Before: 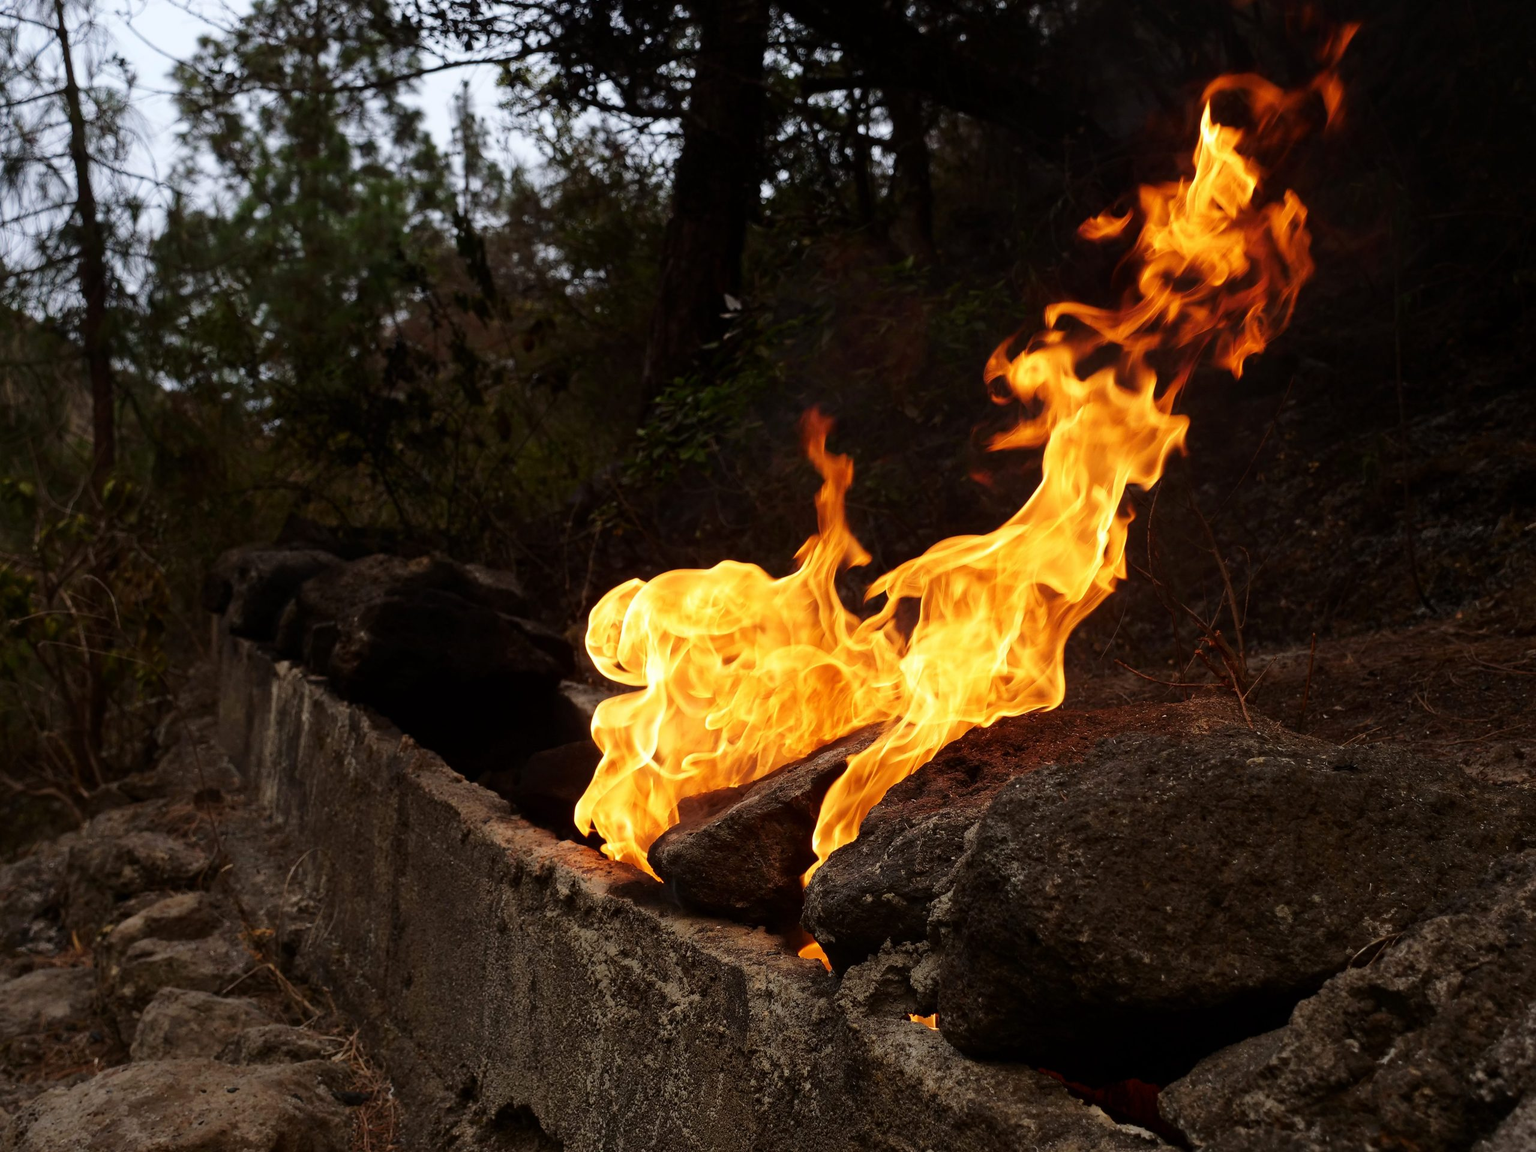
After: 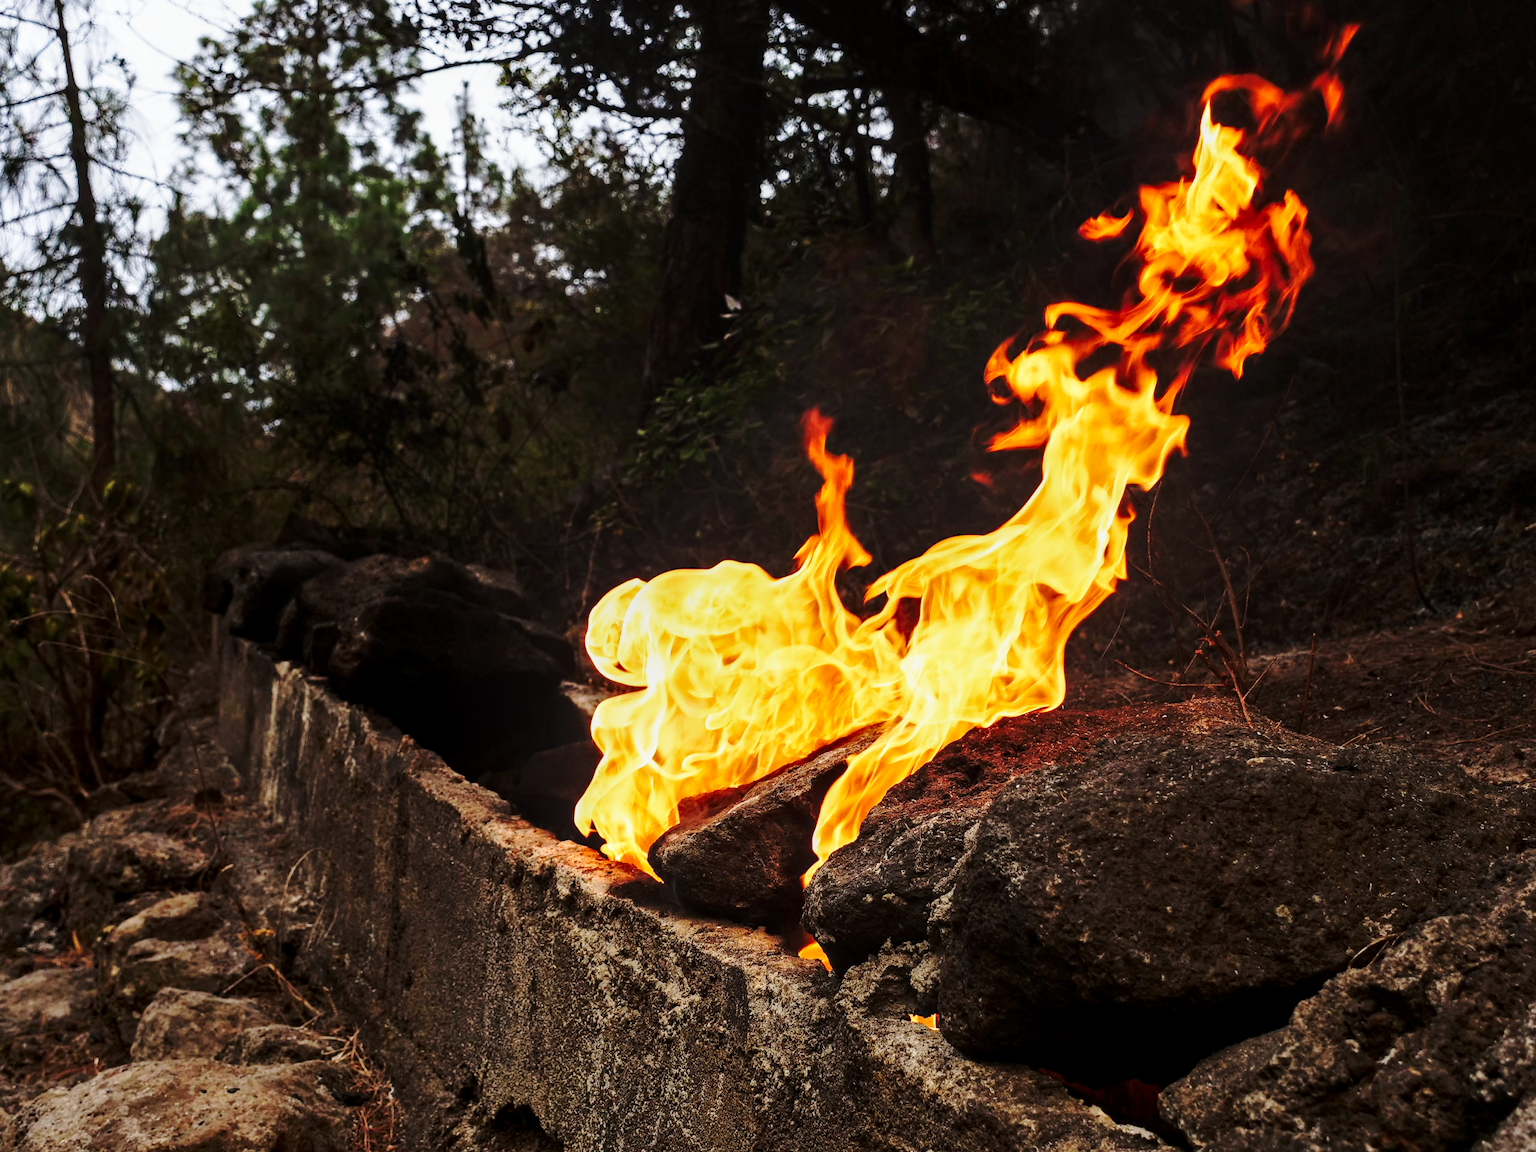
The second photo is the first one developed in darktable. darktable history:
local contrast: detail 130%
exposure: exposure 0.014 EV, compensate highlight preservation false
levels: mode automatic, levels [0, 0.618, 1]
base curve: curves: ch0 [(0, 0) (0.032, 0.037) (0.105, 0.228) (0.435, 0.76) (0.856, 0.983) (1, 1)], preserve colors none
